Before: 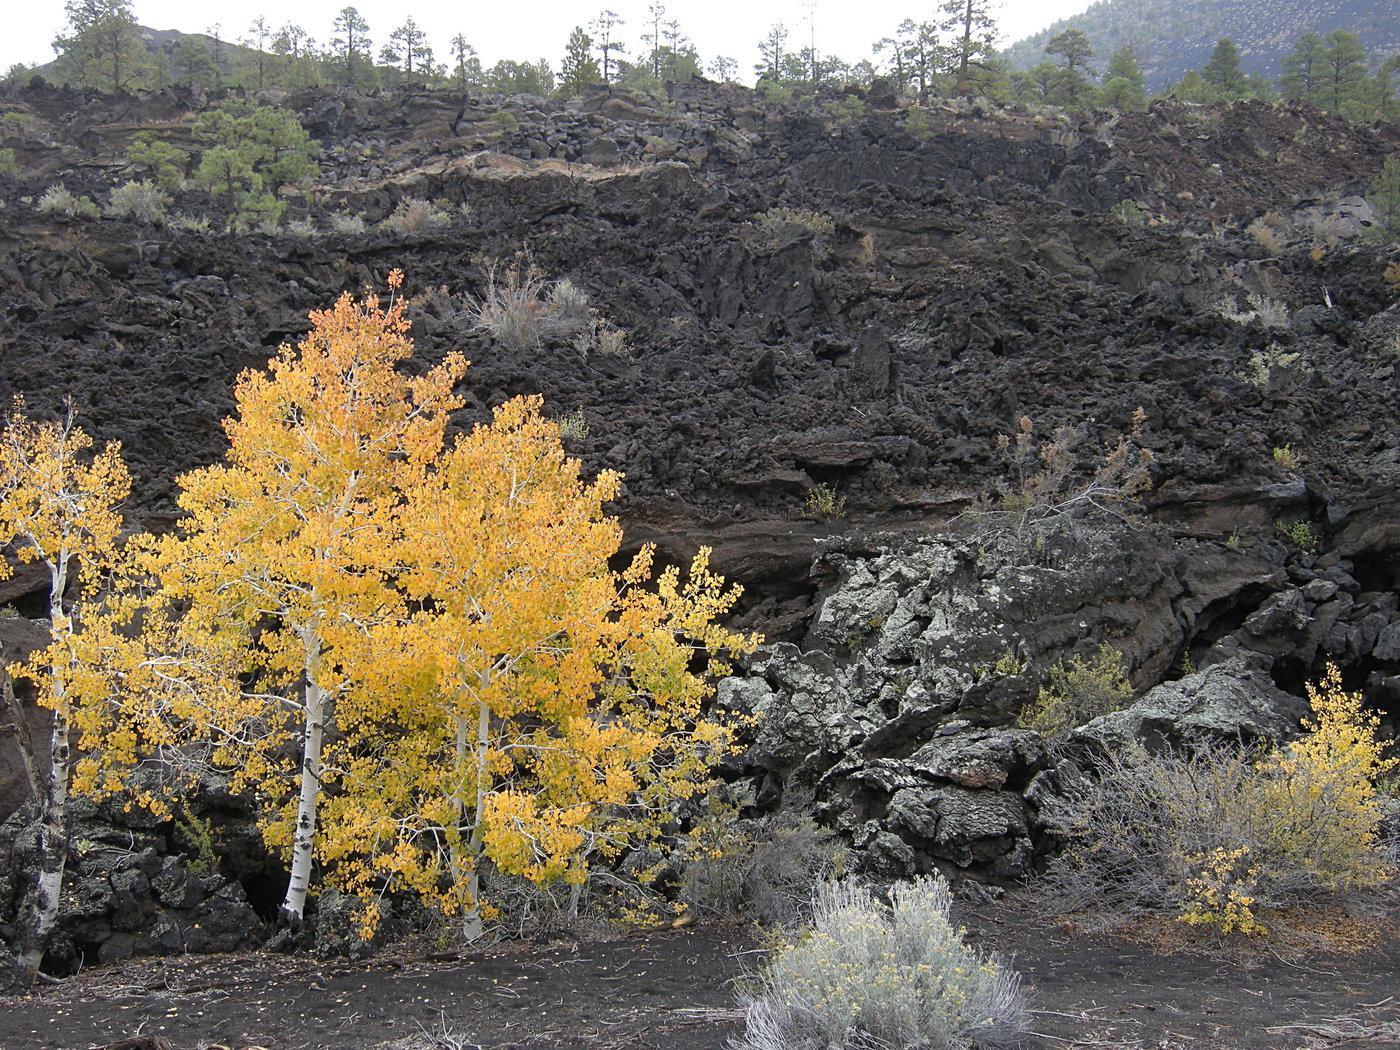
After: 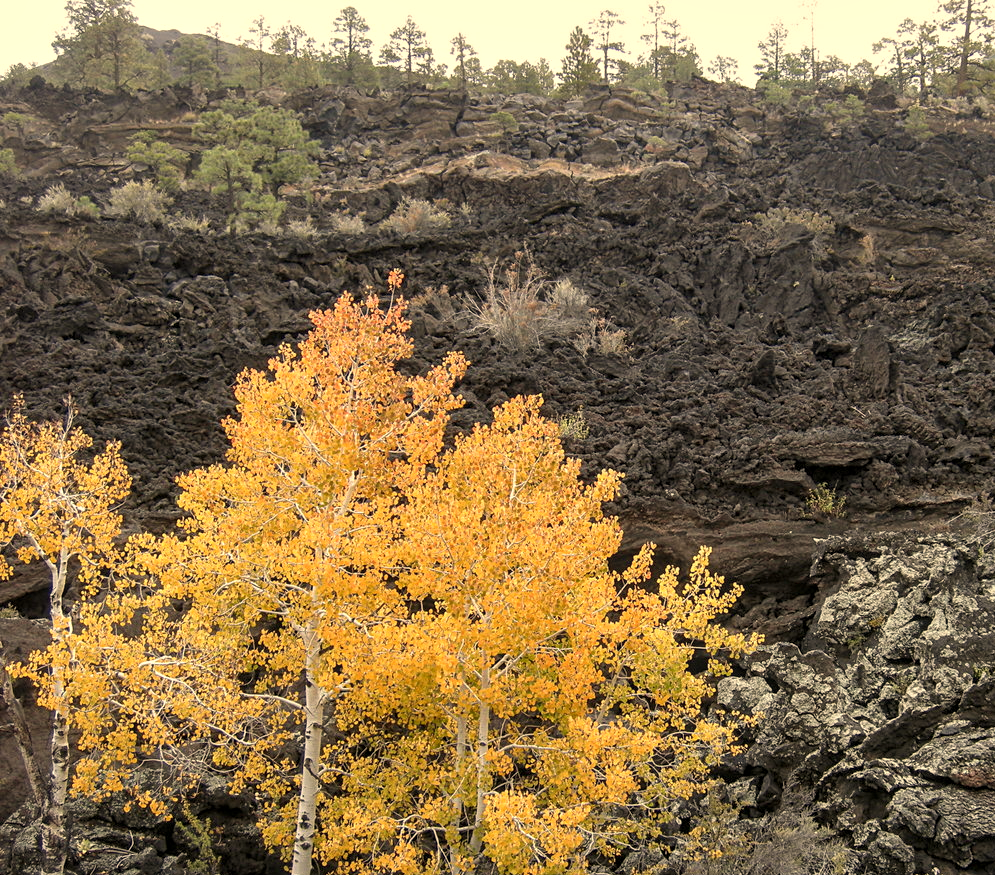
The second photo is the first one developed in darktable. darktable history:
local contrast: detail 130%
crop: right 28.885%, bottom 16.626%
white balance: red 1.123, blue 0.83
